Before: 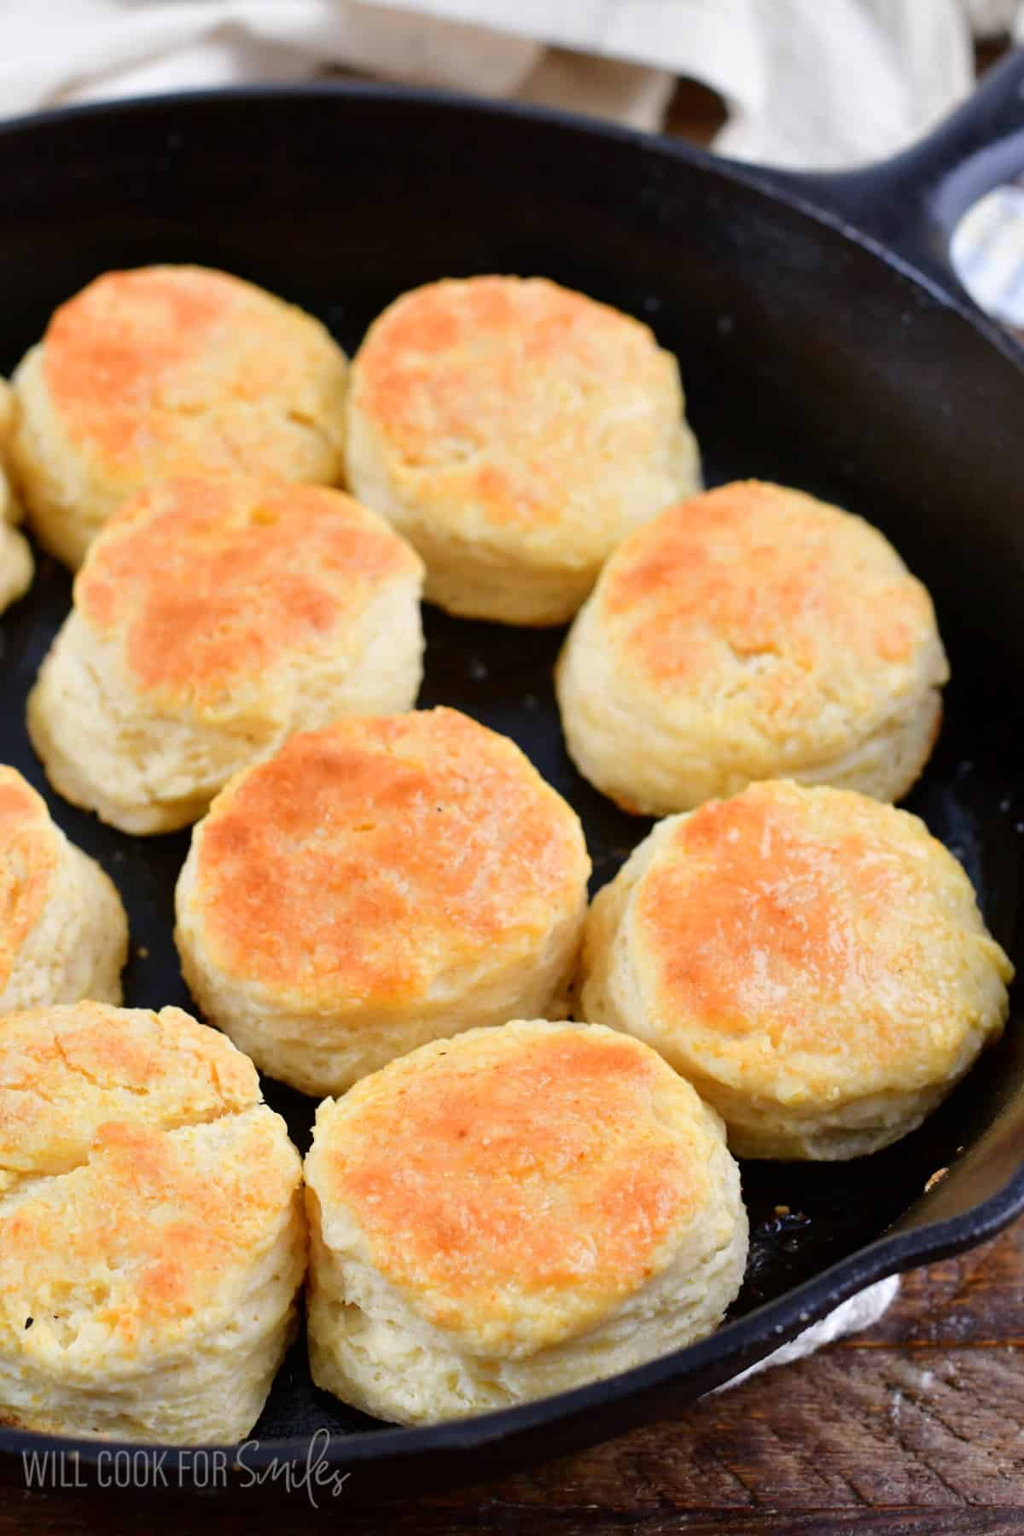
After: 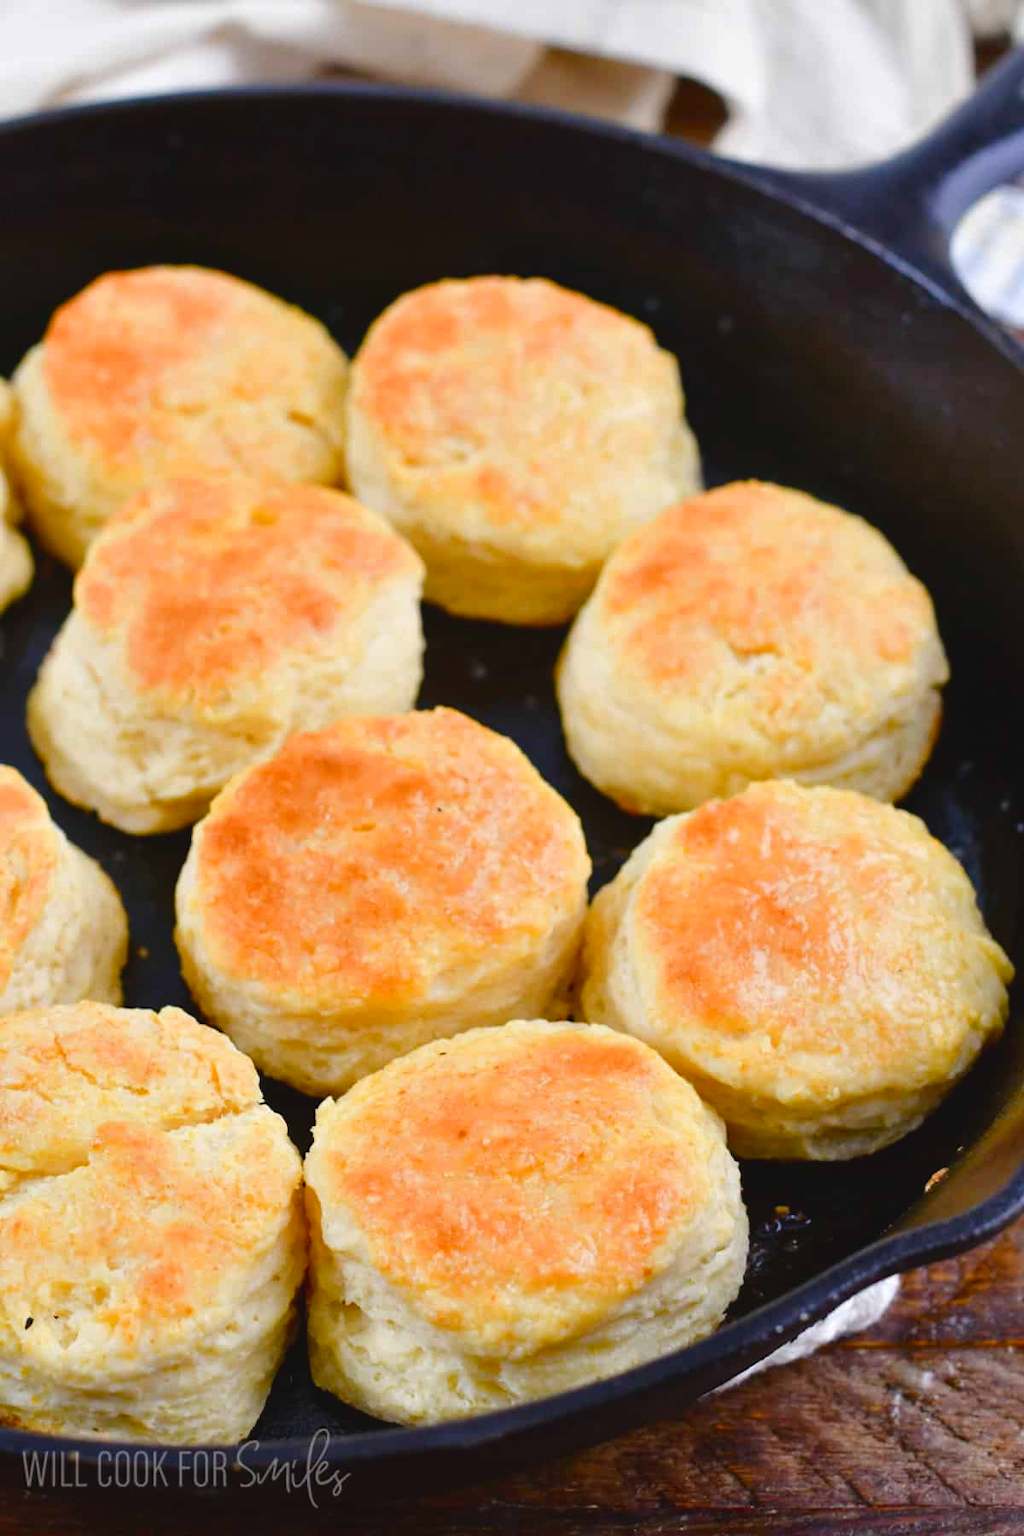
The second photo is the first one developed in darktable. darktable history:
color balance rgb: global offset › luminance 0.5%, perceptual saturation grading › global saturation 27.31%, perceptual saturation grading › highlights -28.164%, perceptual saturation grading › mid-tones 15.776%, perceptual saturation grading › shadows 32.88%
